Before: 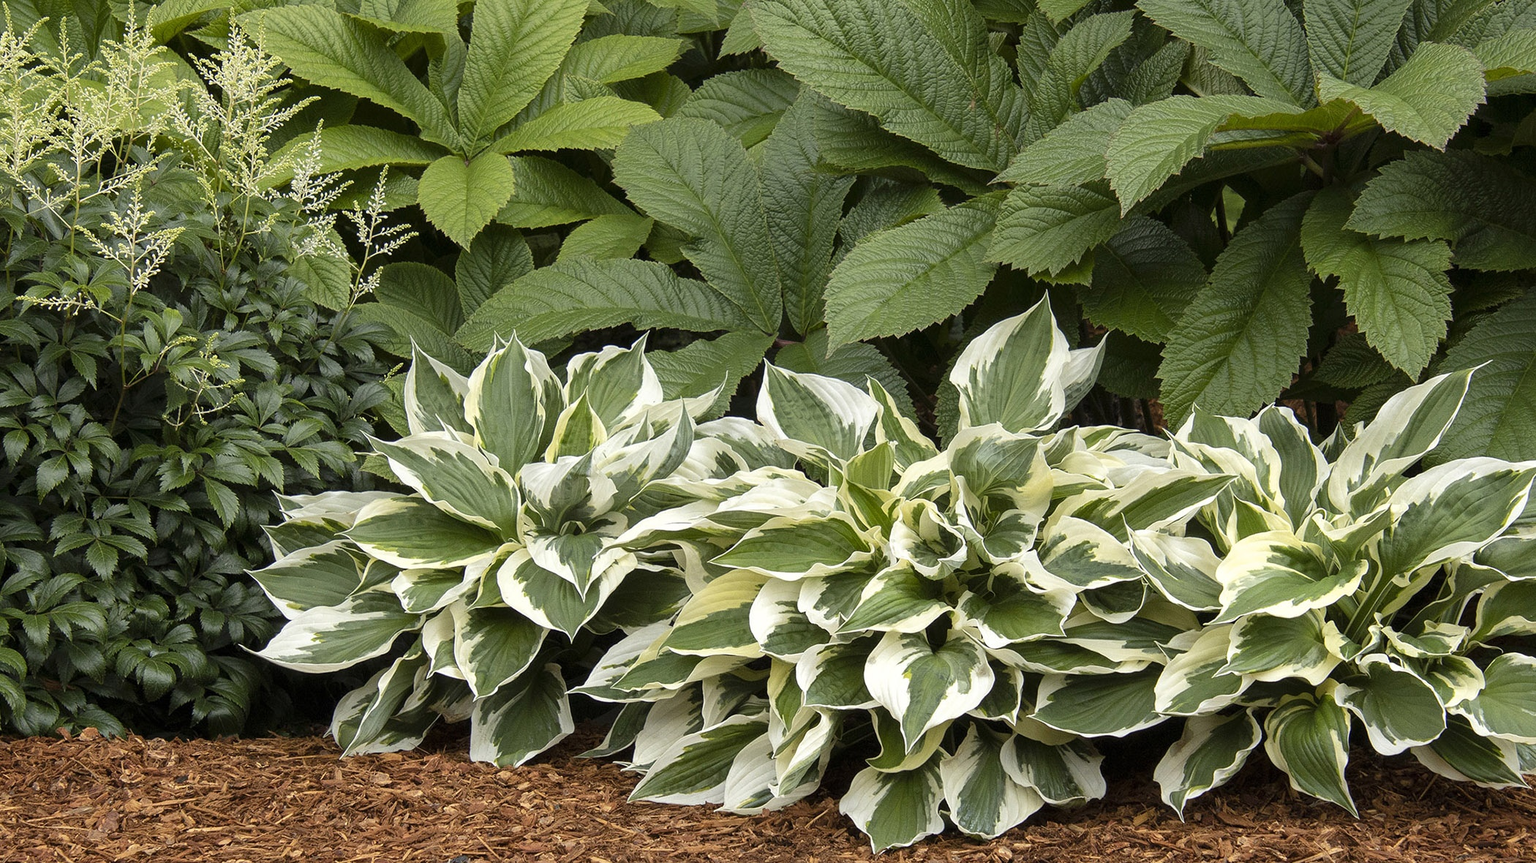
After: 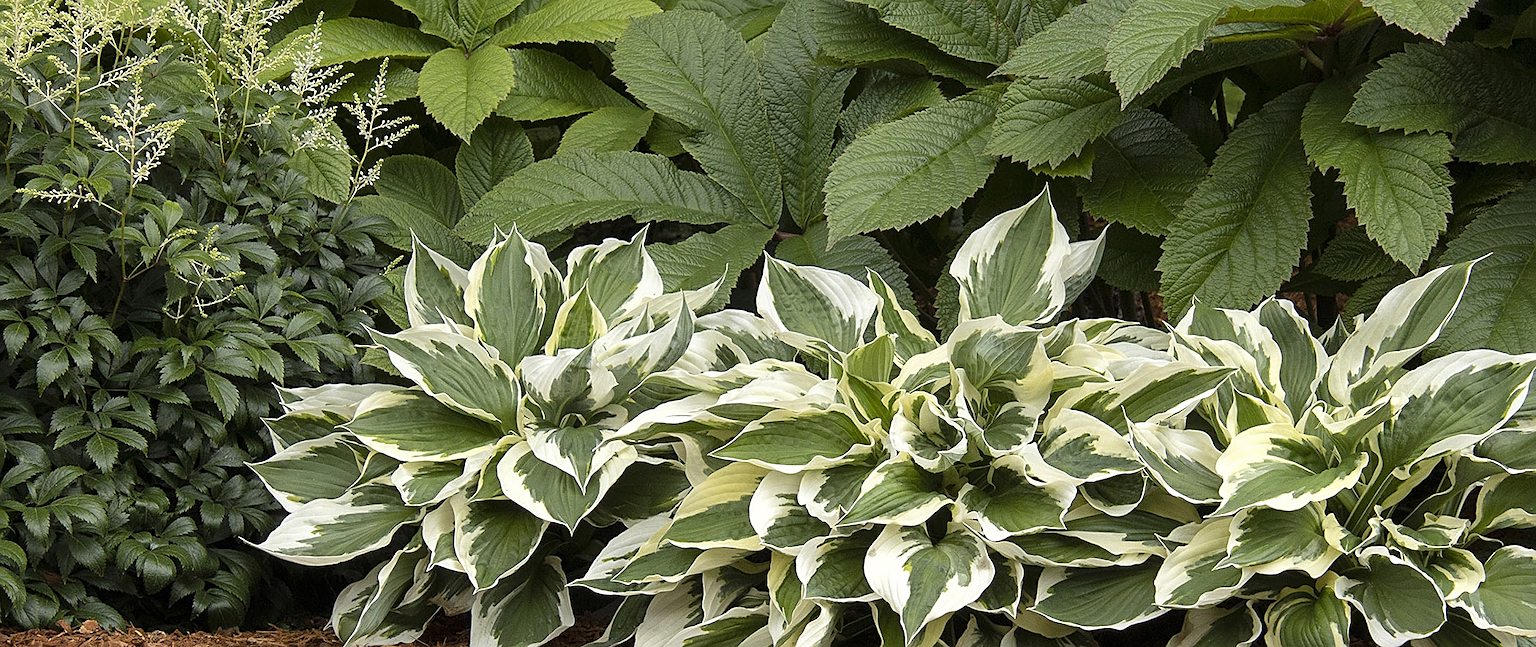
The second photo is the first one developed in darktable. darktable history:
white balance: emerald 1
sharpen: on, module defaults
crop and rotate: top 12.5%, bottom 12.5%
